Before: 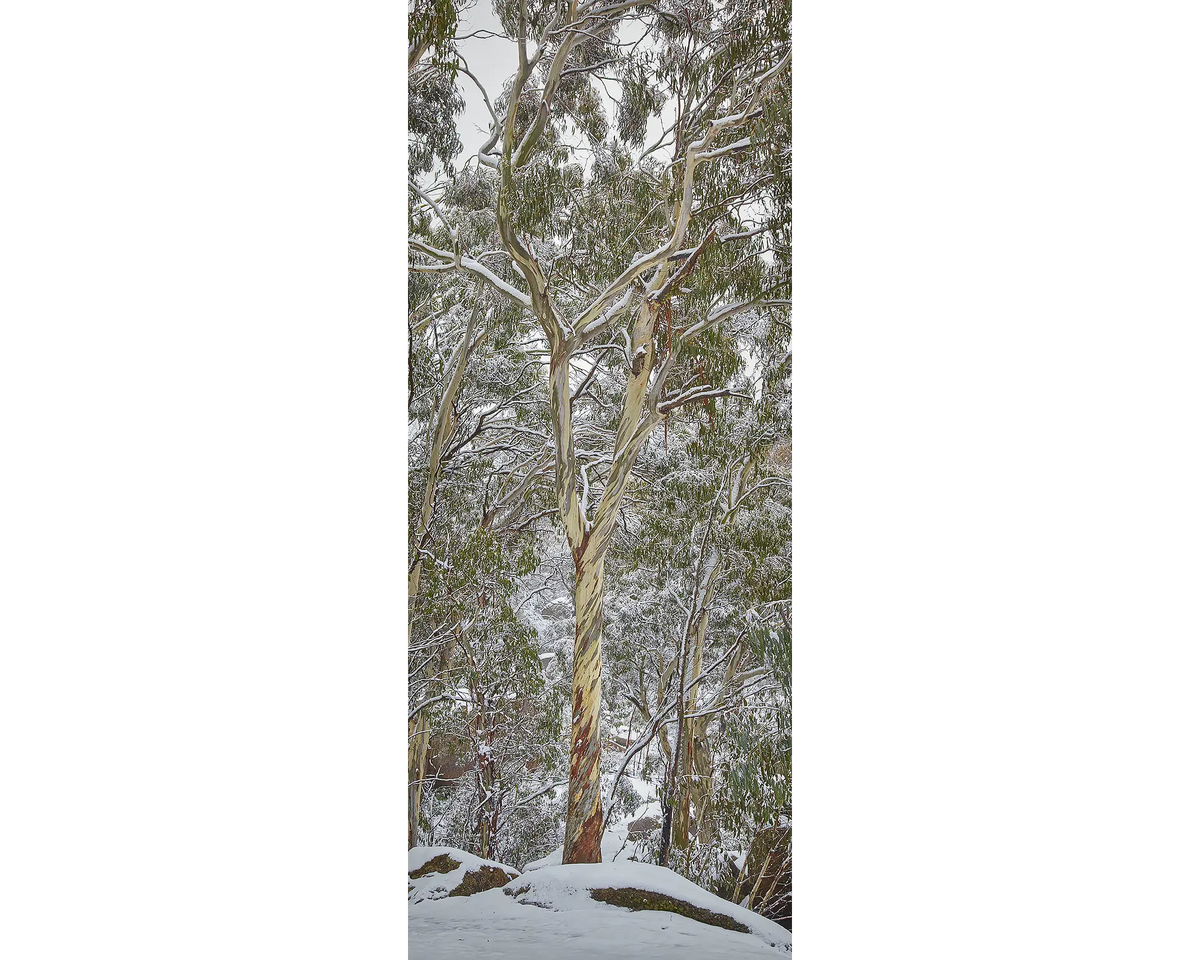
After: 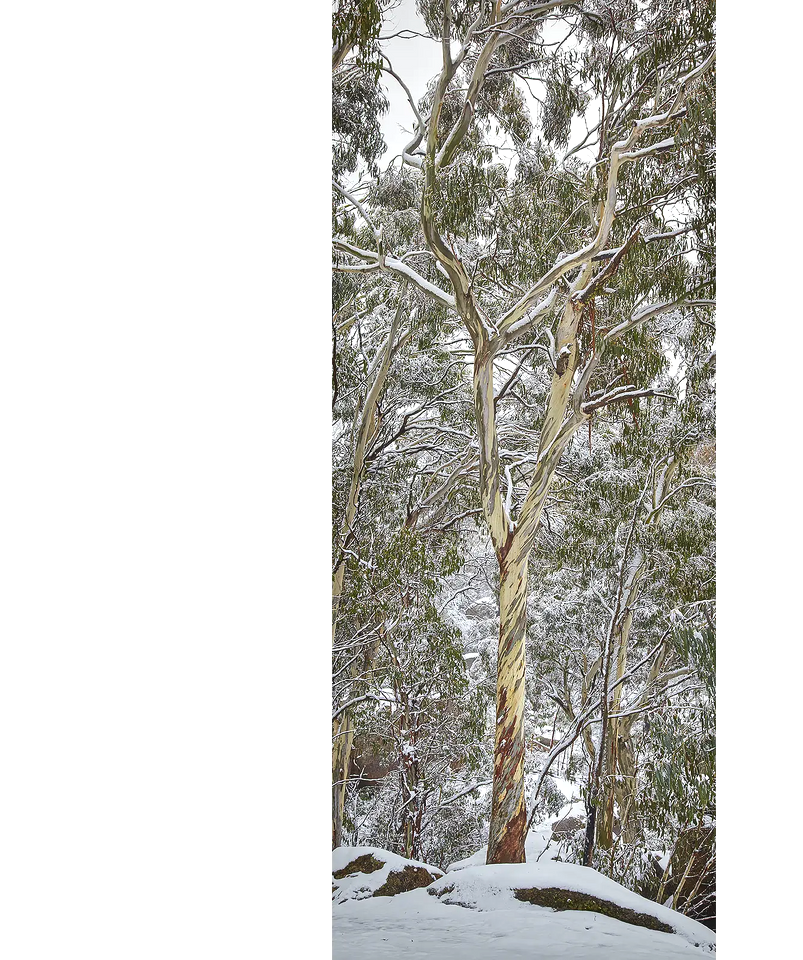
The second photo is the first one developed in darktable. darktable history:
crop and rotate: left 6.37%, right 26.701%
tone equalizer: -8 EV -0.413 EV, -7 EV -0.428 EV, -6 EV -0.306 EV, -5 EV -0.244 EV, -3 EV 0.235 EV, -2 EV 0.322 EV, -1 EV 0.379 EV, +0 EV 0.43 EV, edges refinement/feathering 500, mask exposure compensation -1.57 EV, preserve details no
